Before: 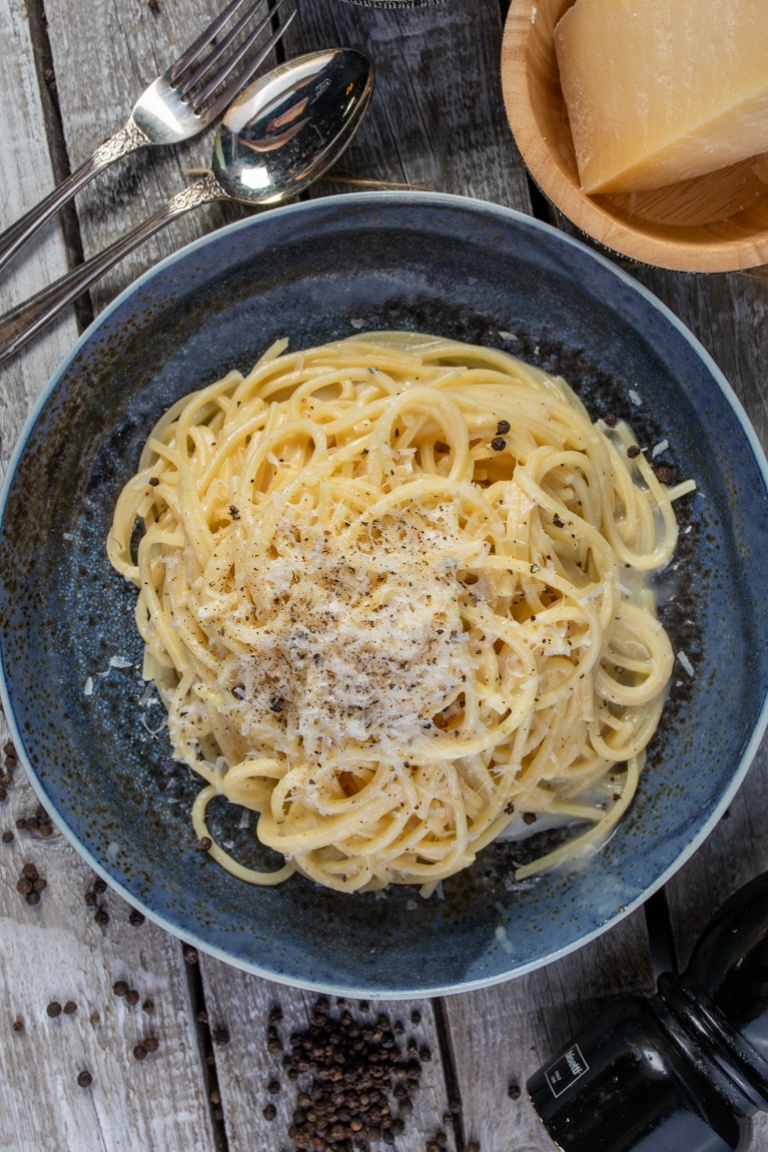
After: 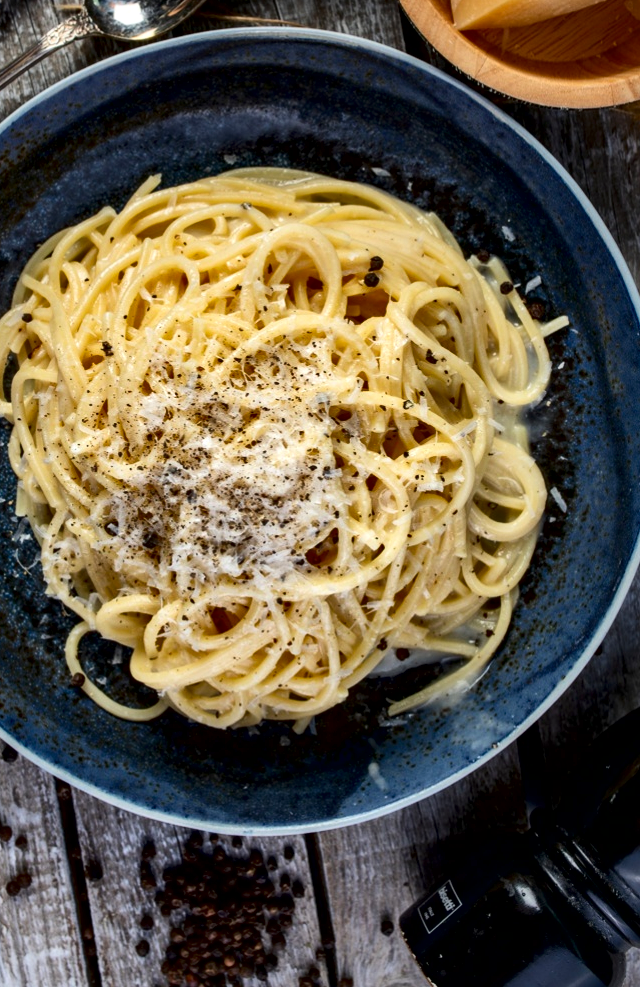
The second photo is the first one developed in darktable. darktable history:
contrast brightness saturation: contrast 0.189, brightness -0.111, saturation 0.211
local contrast: mode bilateral grid, contrast 71, coarseness 75, detail 180%, midtone range 0.2
crop: left 16.537%, top 14.266%
